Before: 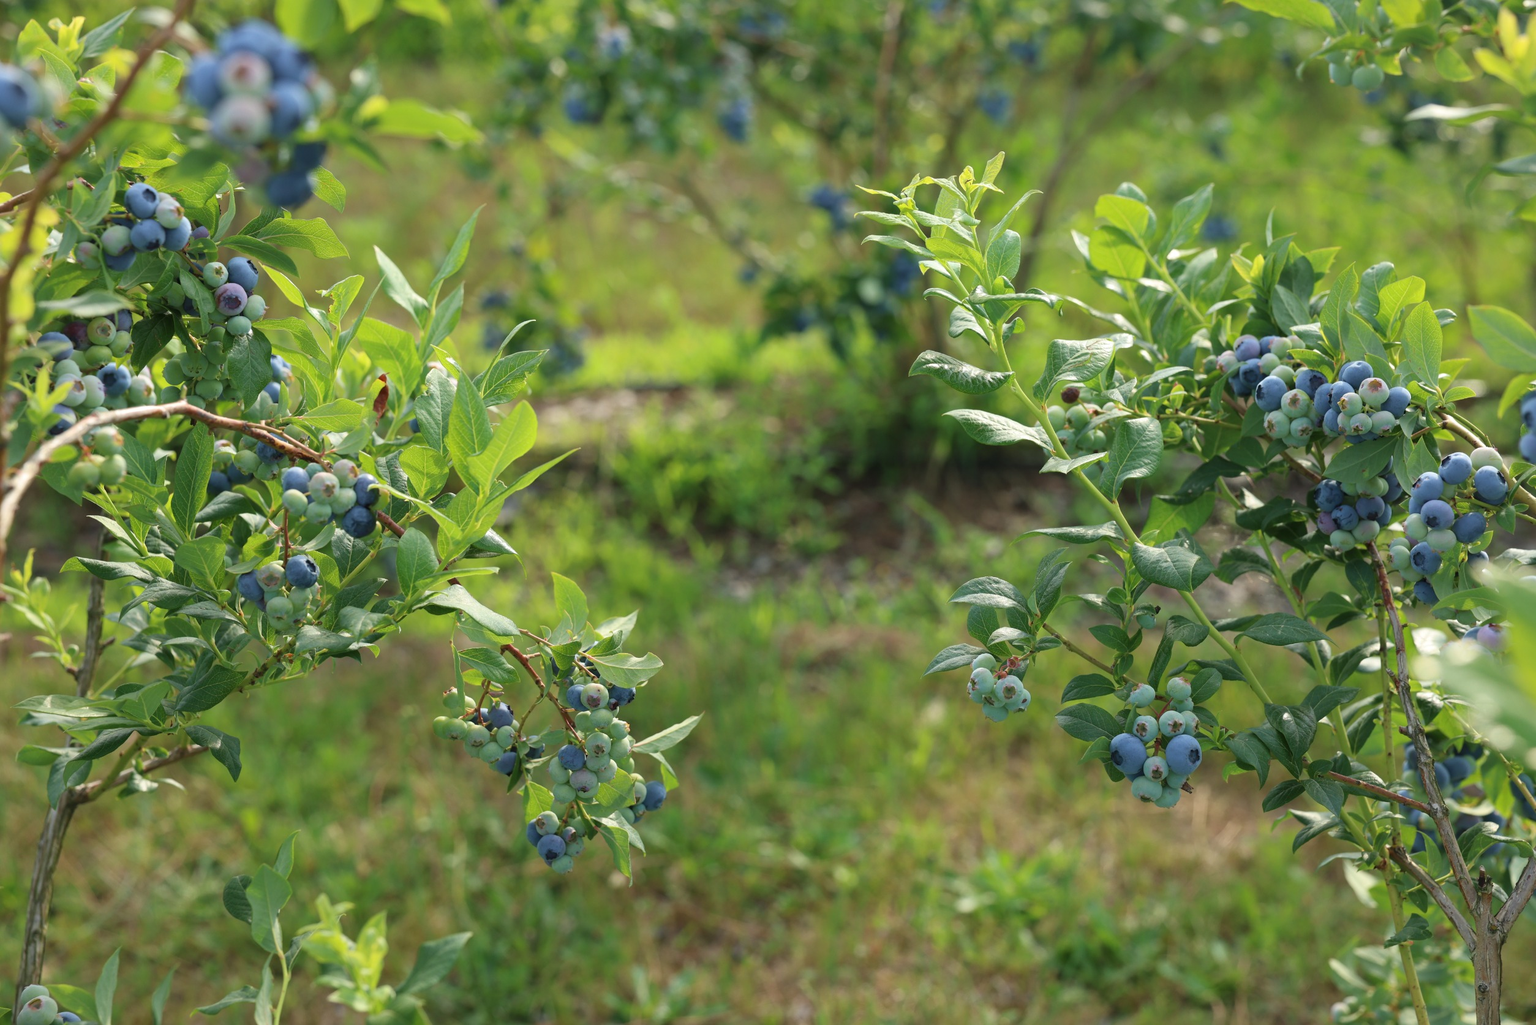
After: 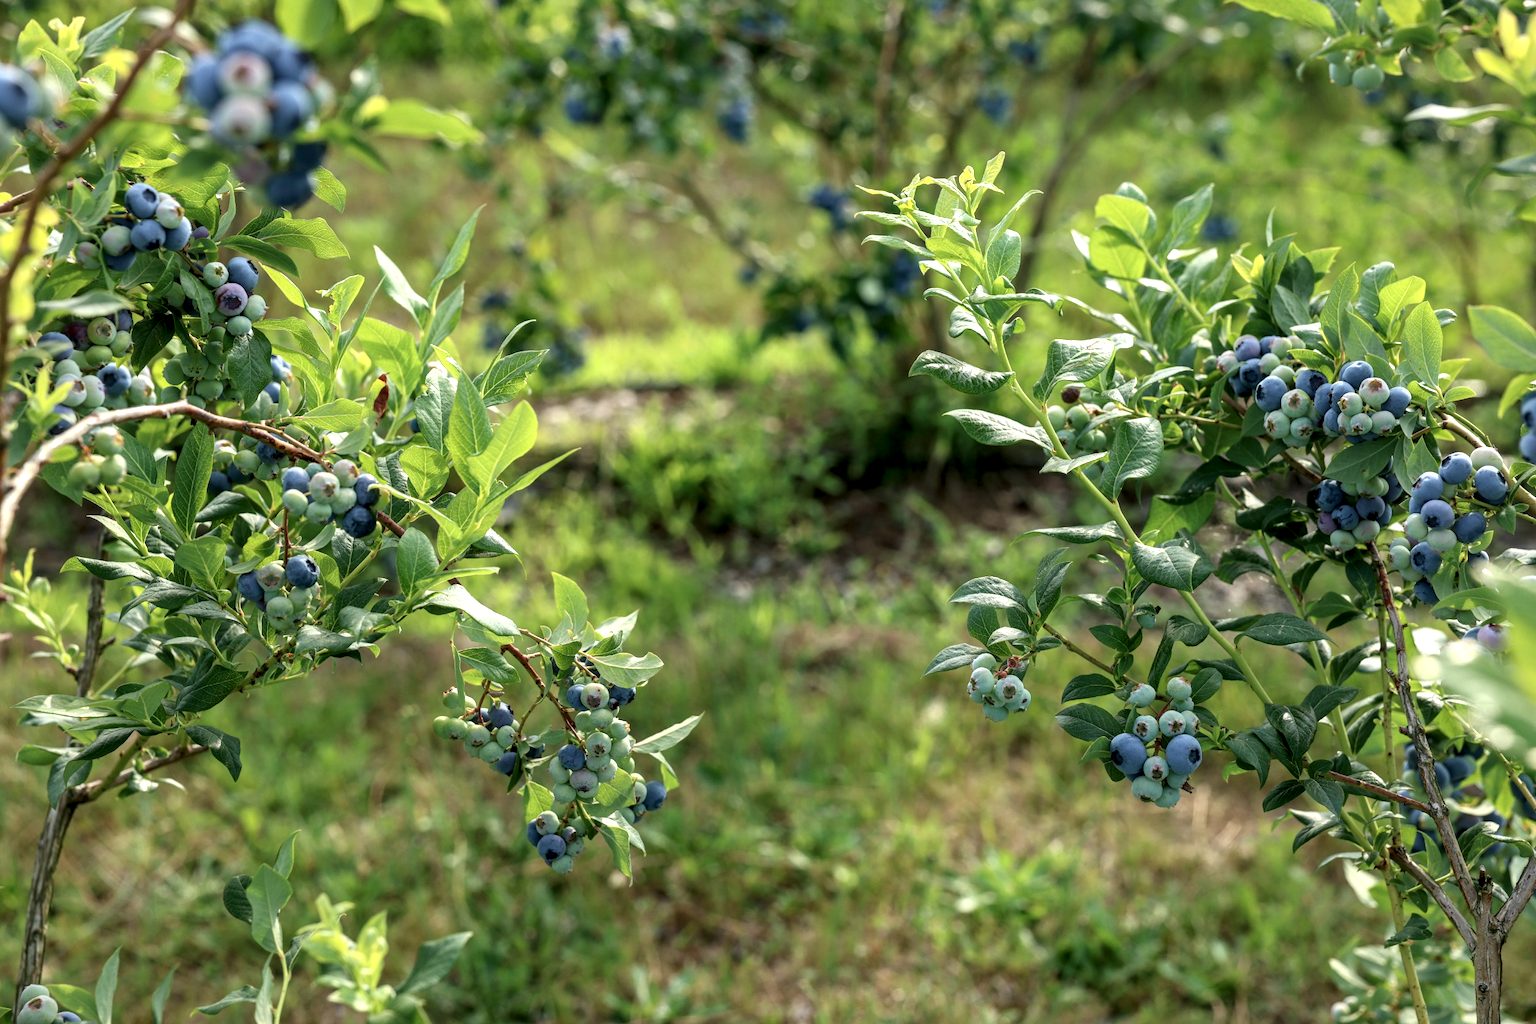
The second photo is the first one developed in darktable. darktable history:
local contrast: highlights 77%, shadows 56%, detail 173%, midtone range 0.431
